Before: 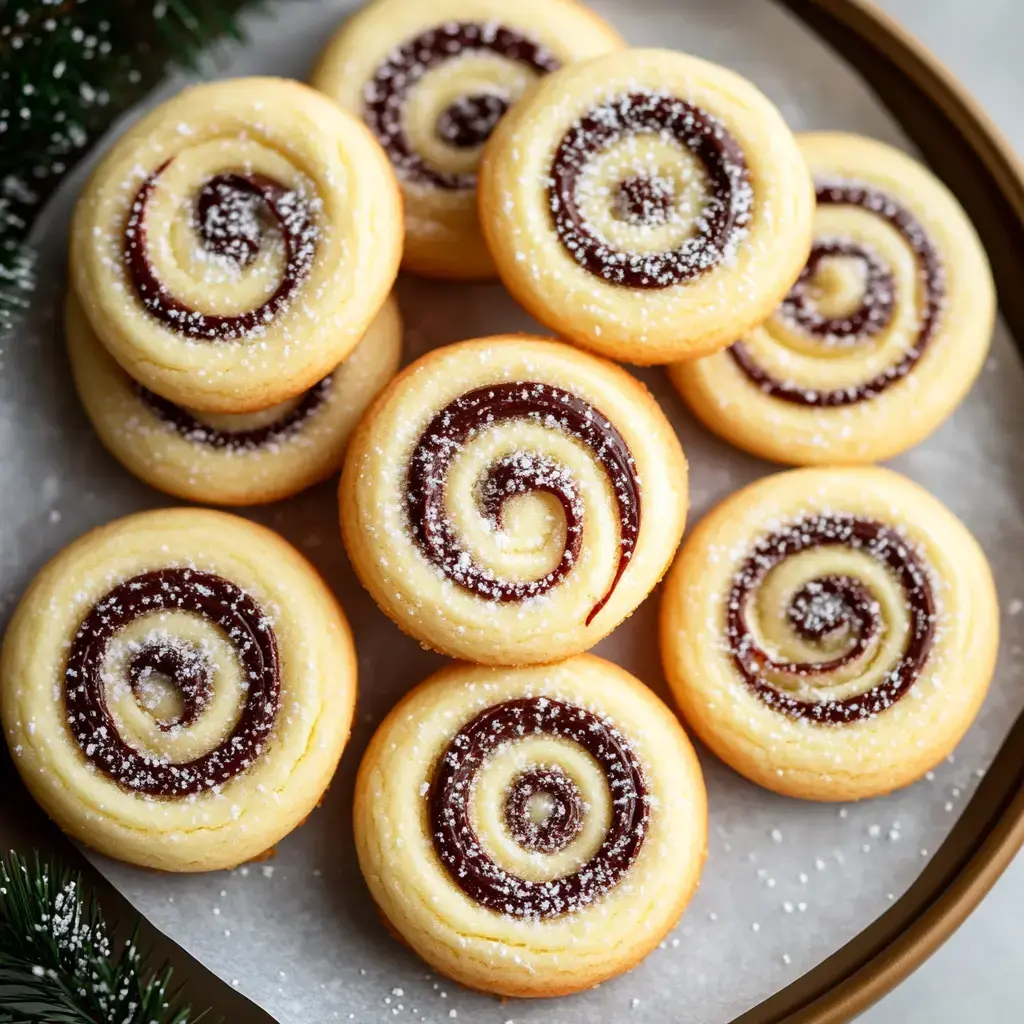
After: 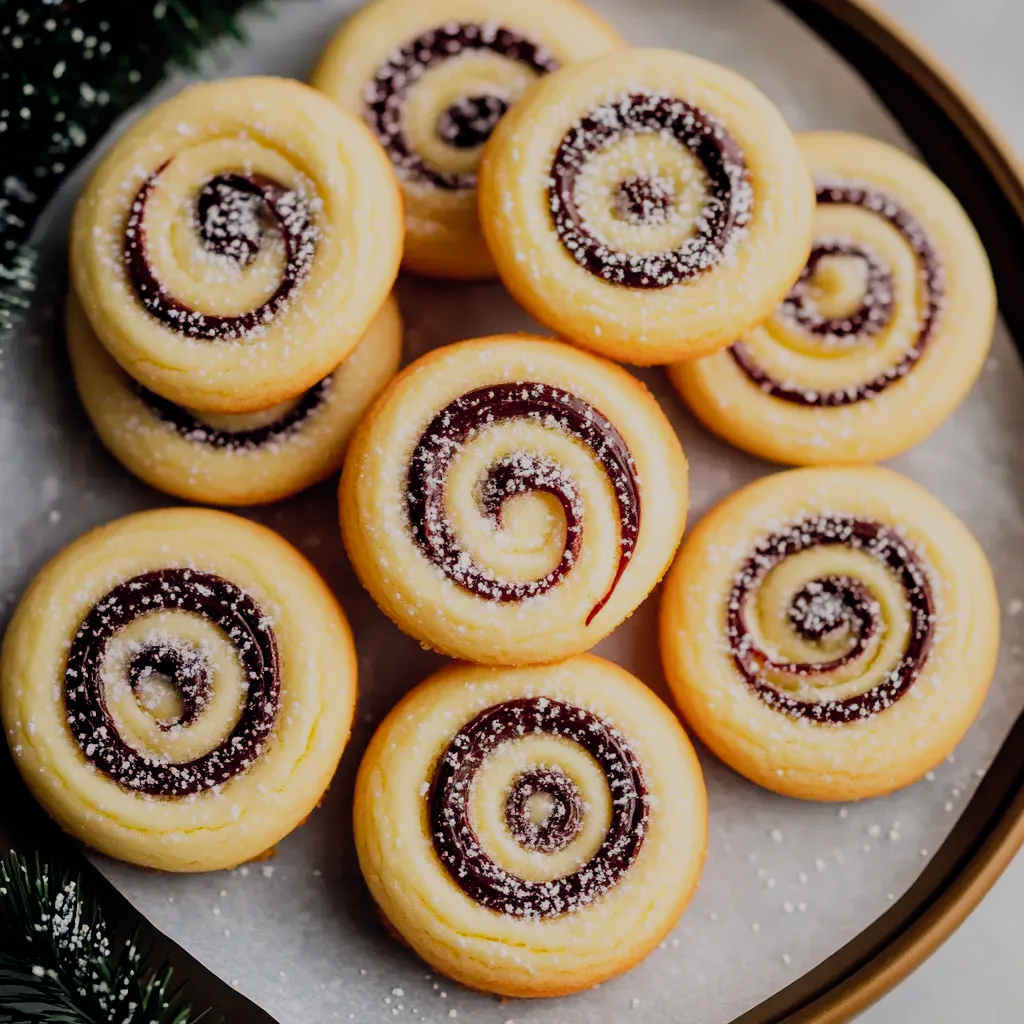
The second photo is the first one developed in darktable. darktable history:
color balance rgb: shadows lift › hue 87.51°, highlights gain › chroma 1.62%, highlights gain › hue 55.1°, global offset › chroma 0.06%, global offset › hue 253.66°, linear chroma grading › global chroma 0.5%, perceptual saturation grading › global saturation 16.38%
filmic rgb: black relative exposure -6.98 EV, white relative exposure 5.63 EV, hardness 2.86
